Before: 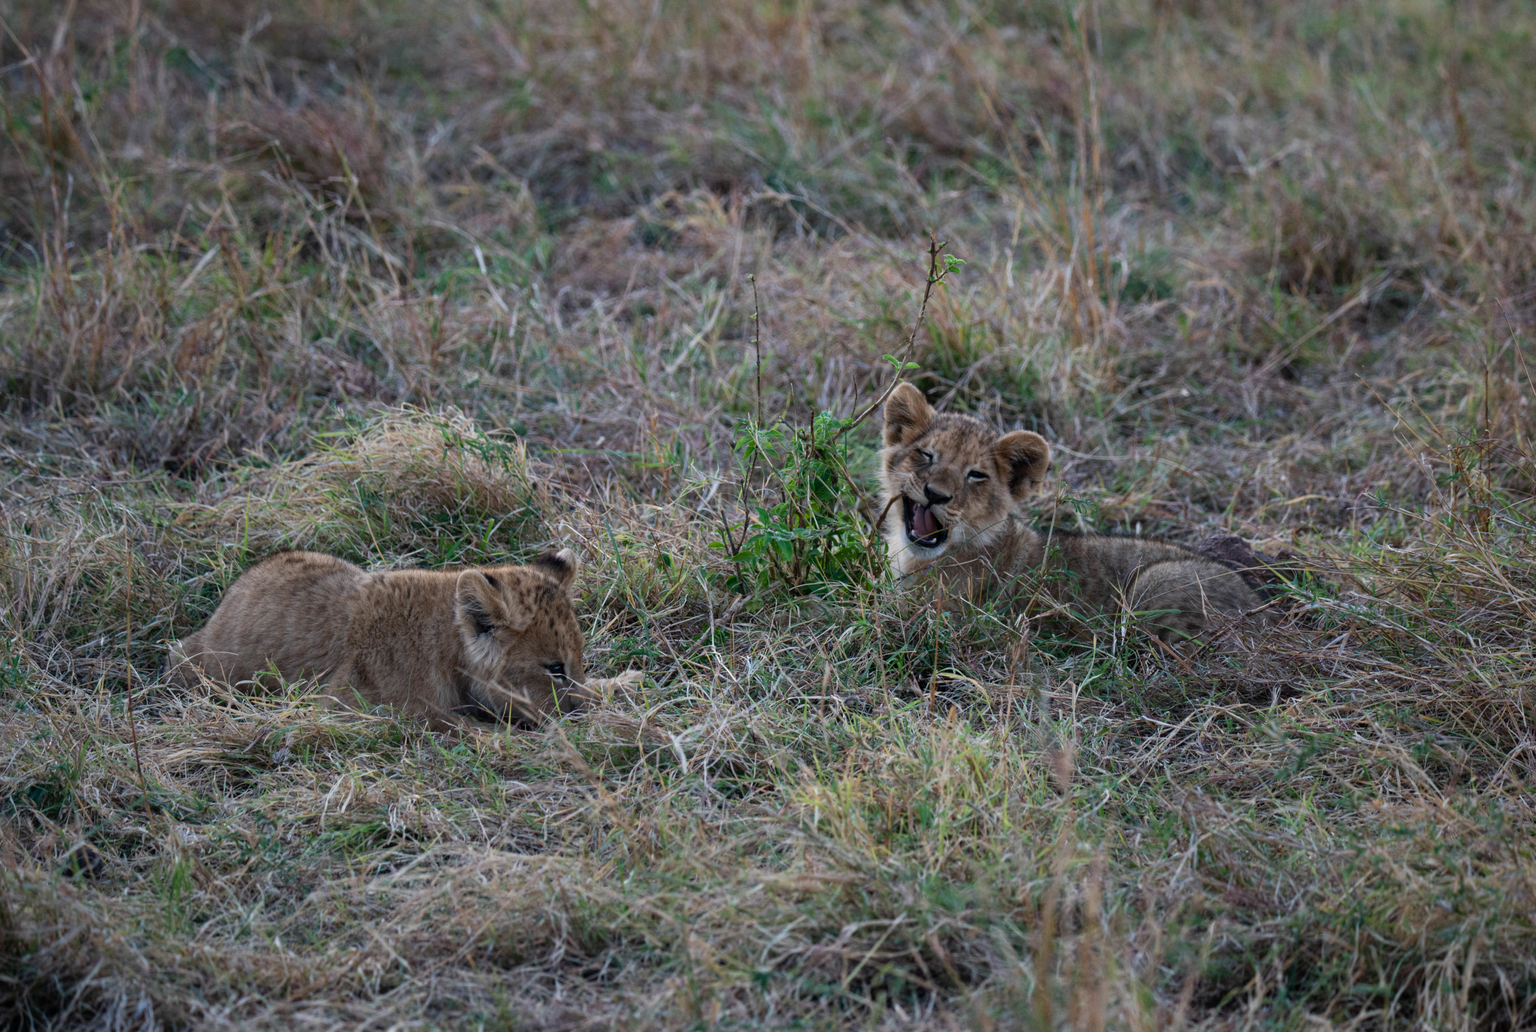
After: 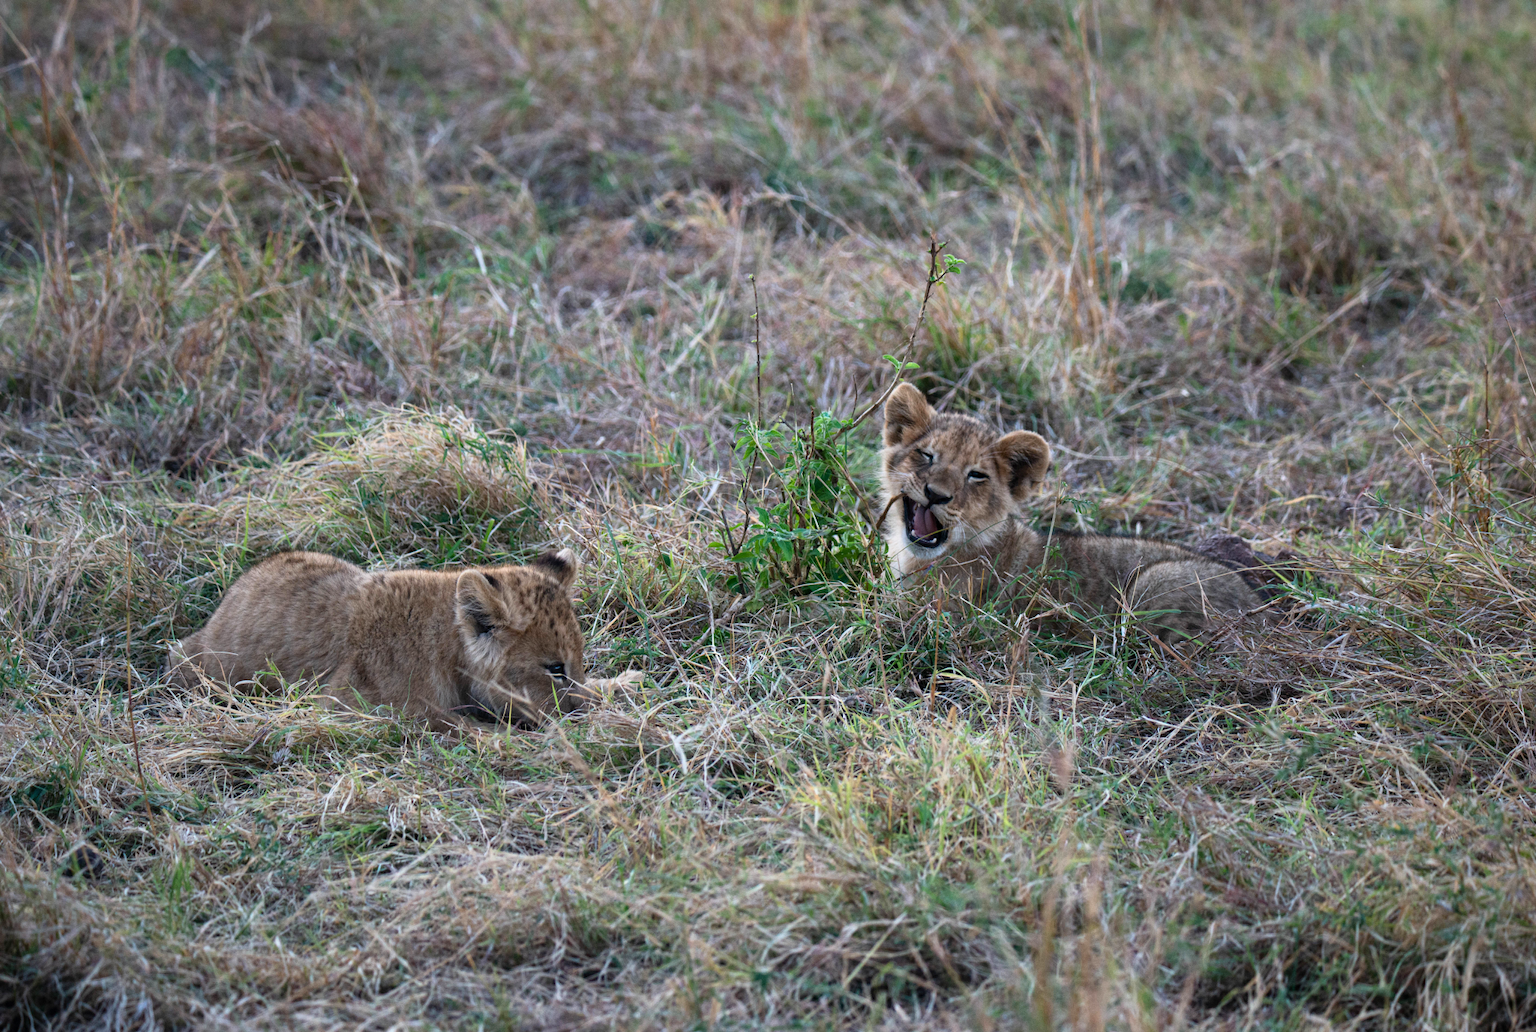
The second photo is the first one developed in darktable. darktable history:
base curve: curves: ch0 [(0, 0) (0.579, 0.807) (1, 1)], preserve colors average RGB
exposure: compensate highlight preservation false
